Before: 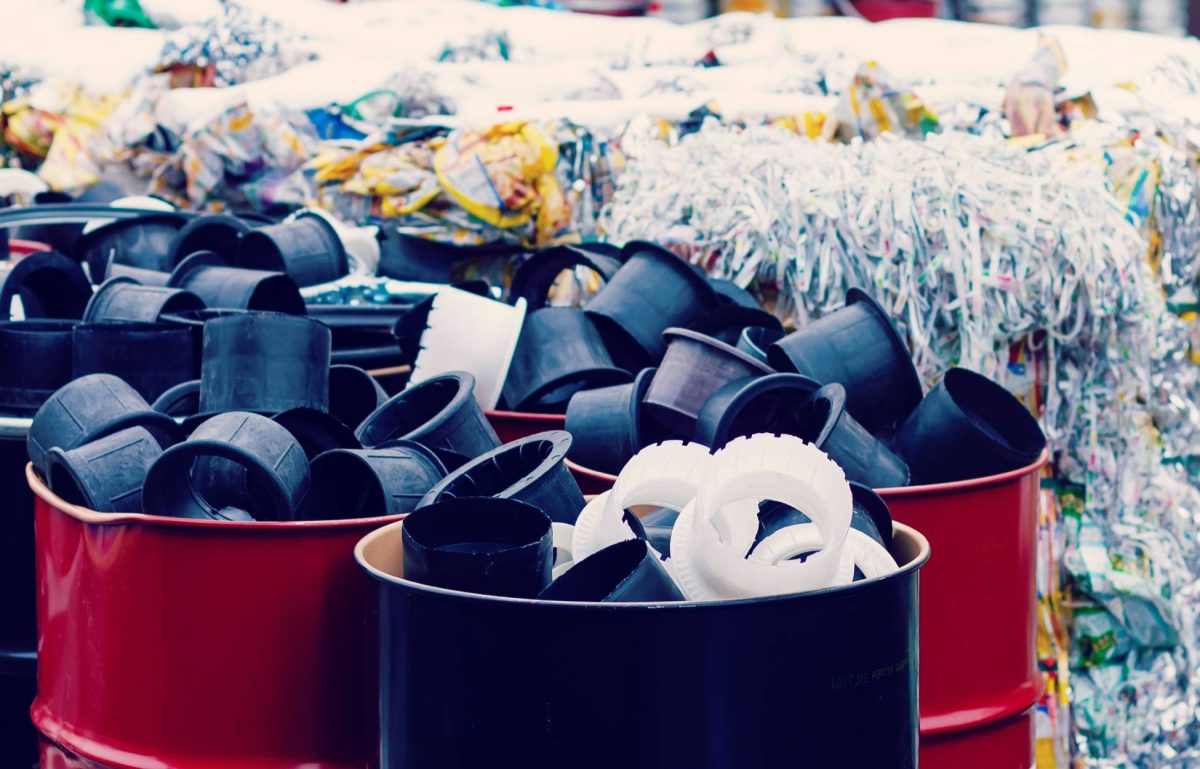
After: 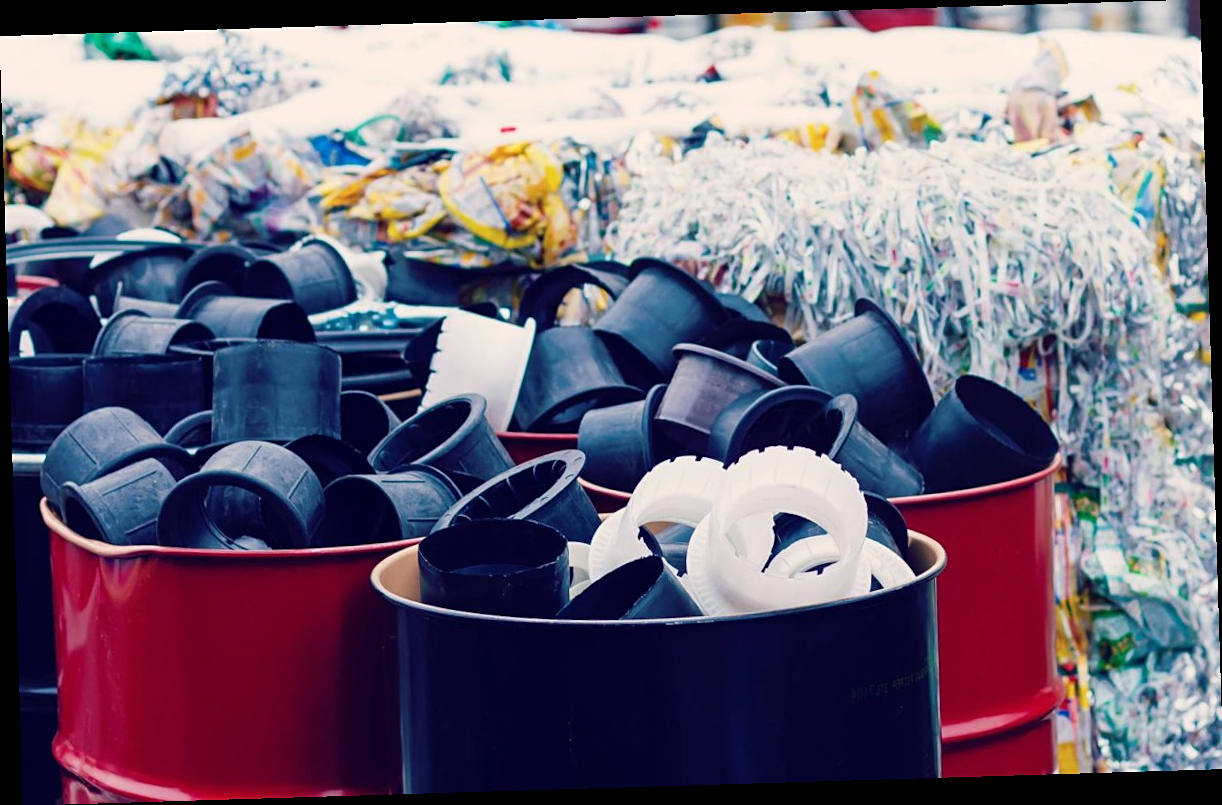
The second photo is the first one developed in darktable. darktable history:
rotate and perspective: rotation -1.75°, automatic cropping off
sharpen: amount 0.2
